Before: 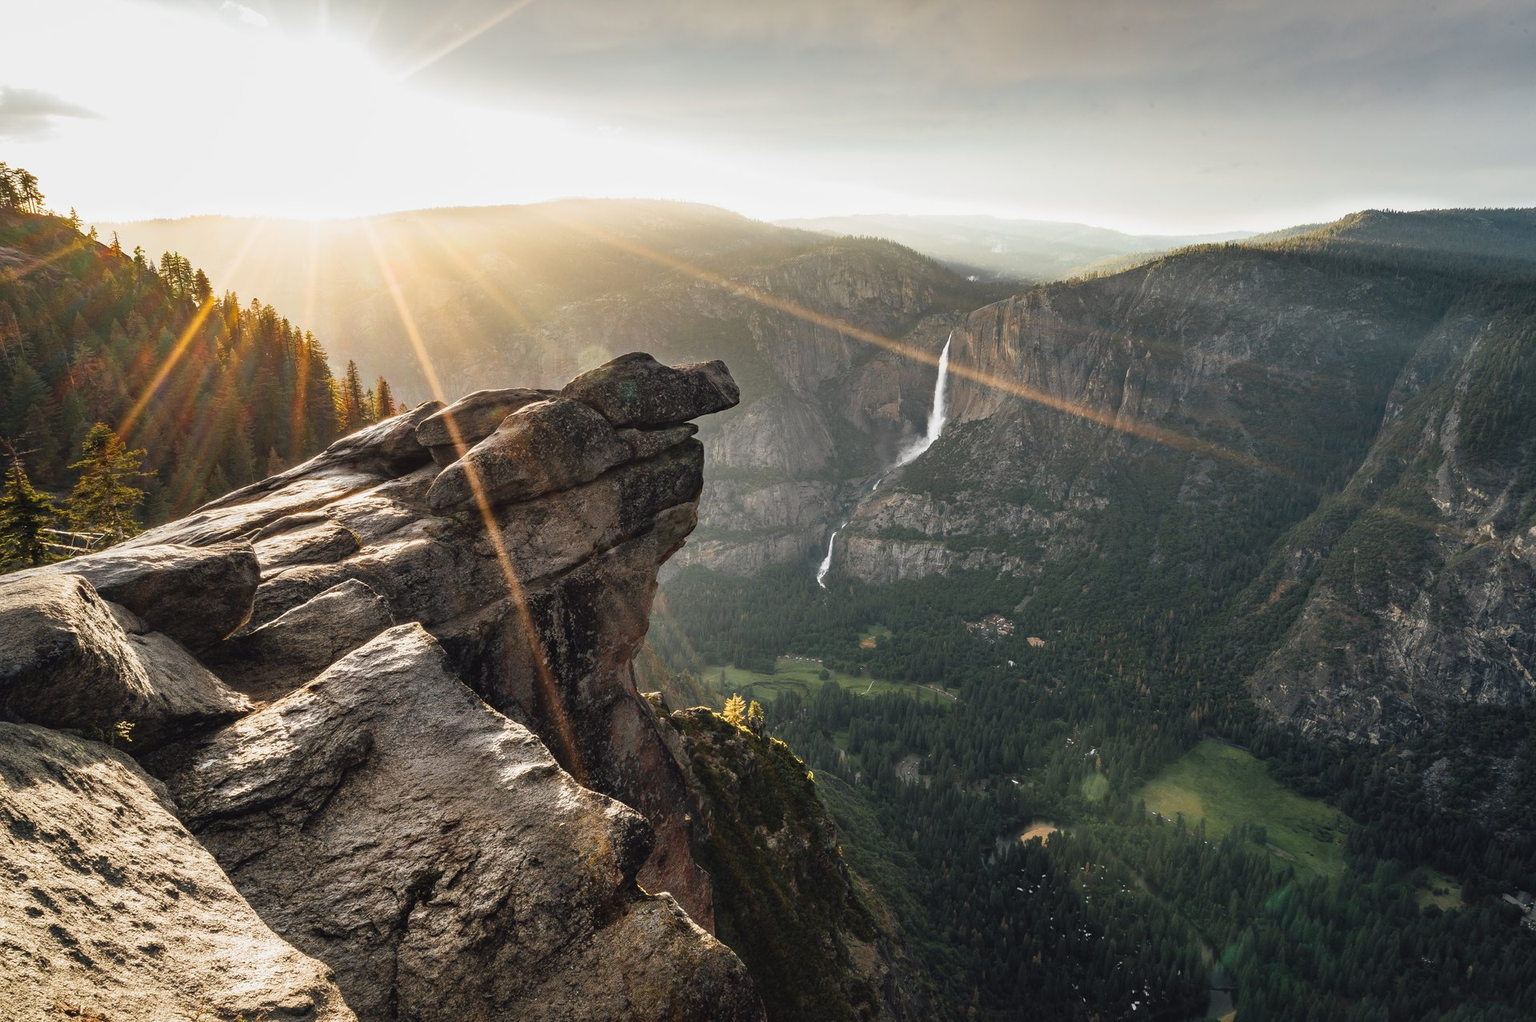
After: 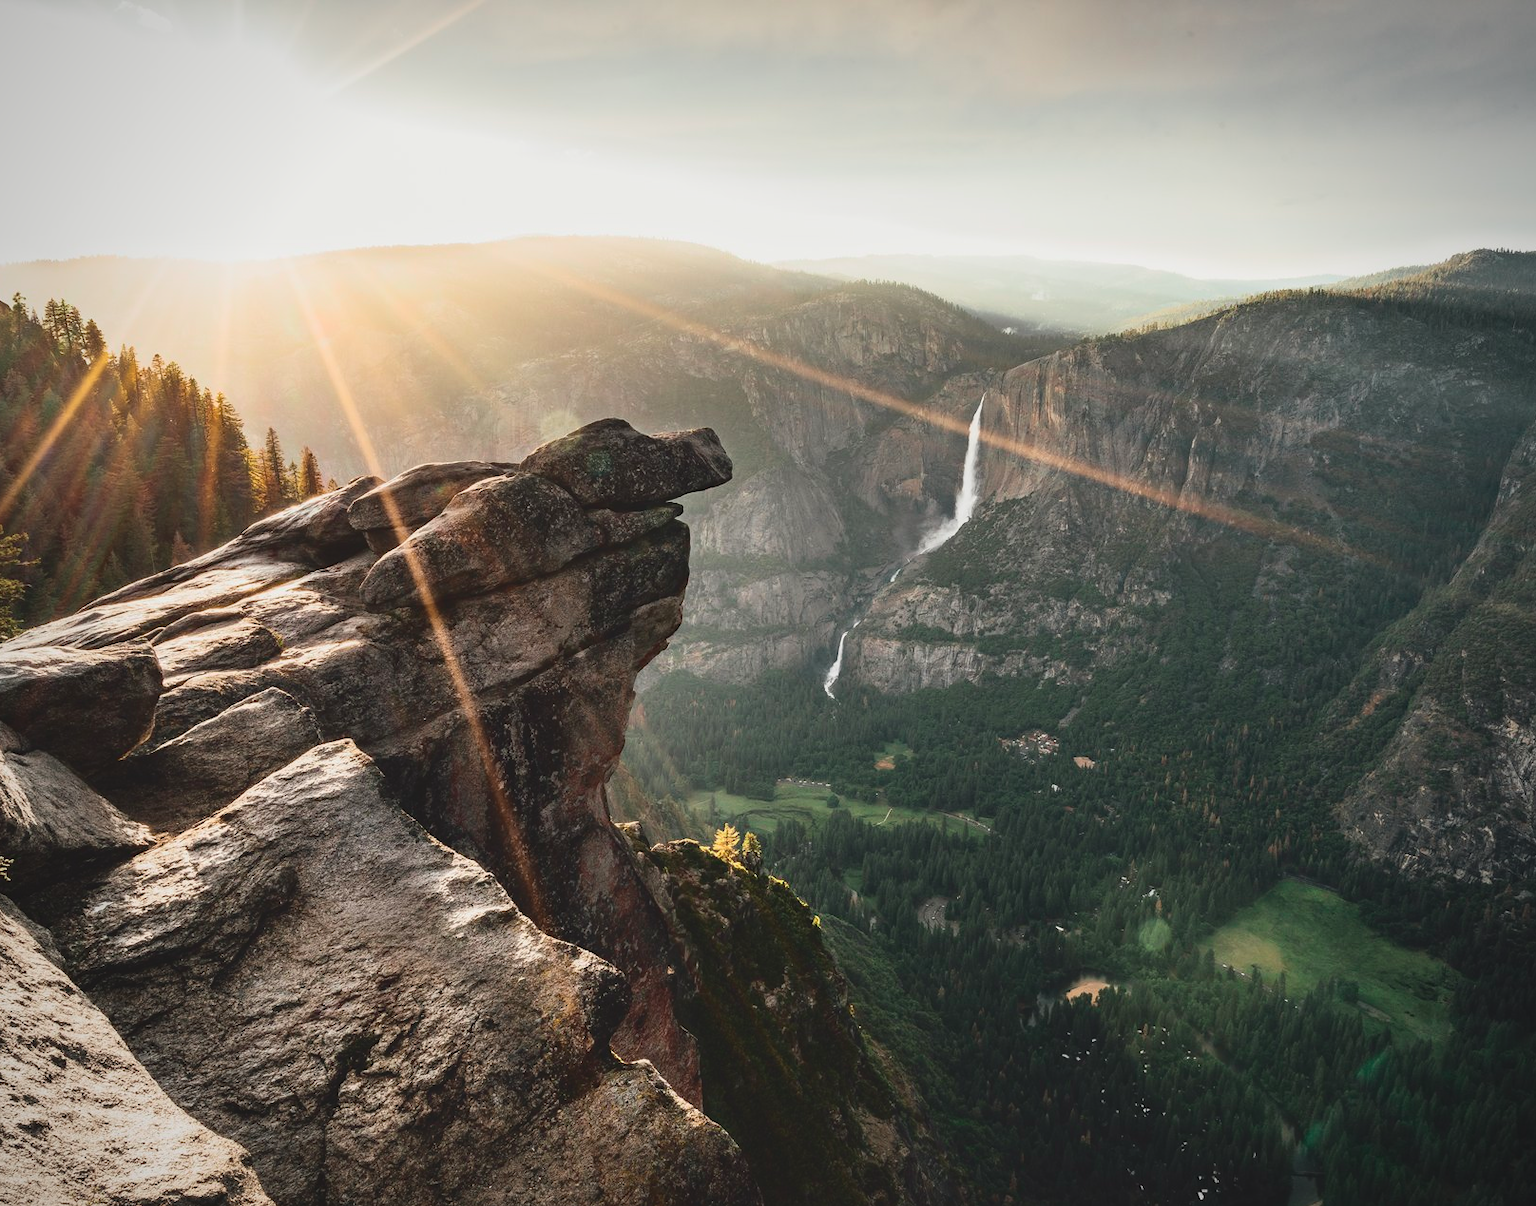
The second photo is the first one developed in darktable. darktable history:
vignetting: fall-off radius 60.92%
crop: left 8.026%, right 7.374%
tone curve: curves: ch0 [(0, 0.087) (0.175, 0.178) (0.466, 0.498) (0.715, 0.764) (1, 0.961)]; ch1 [(0, 0) (0.437, 0.398) (0.476, 0.466) (0.505, 0.505) (0.534, 0.544) (0.612, 0.605) (0.641, 0.643) (1, 1)]; ch2 [(0, 0) (0.359, 0.379) (0.427, 0.453) (0.489, 0.495) (0.531, 0.534) (0.579, 0.579) (1, 1)], color space Lab, independent channels, preserve colors none
